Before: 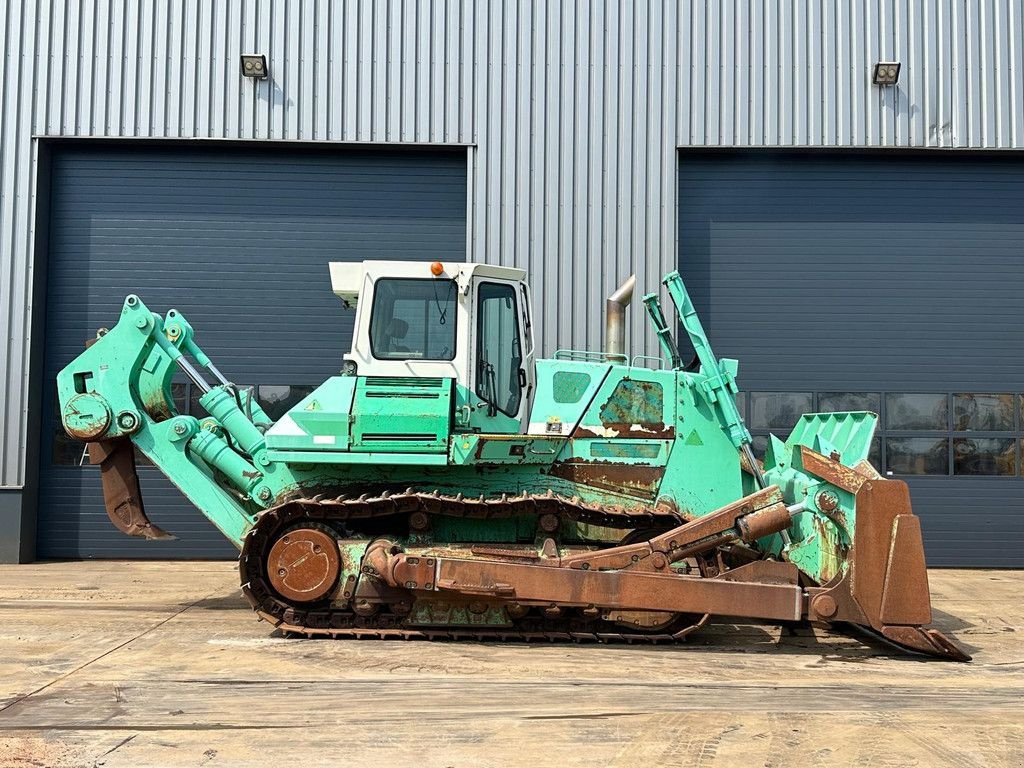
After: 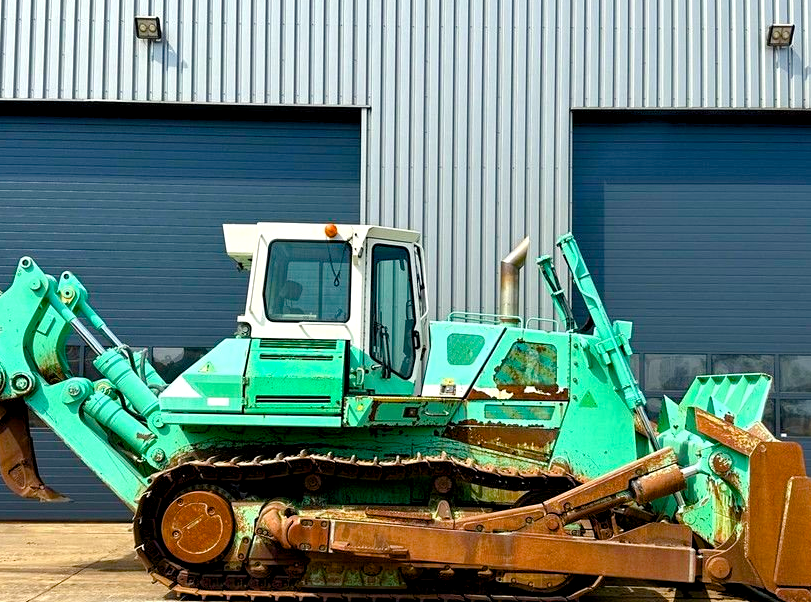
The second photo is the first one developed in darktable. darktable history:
color balance rgb: highlights gain › luminance 6.483%, highlights gain › chroma 1.205%, highlights gain › hue 90.56°, global offset › luminance -0.477%, perceptual saturation grading › global saturation 34.845%, perceptual saturation grading › highlights -29.856%, perceptual saturation grading › shadows 35.032%, perceptual brilliance grading › global brilliance 4.299%, global vibrance 24.939%
crop and rotate: left 10.429%, top 4.979%, right 10.315%, bottom 16.598%
